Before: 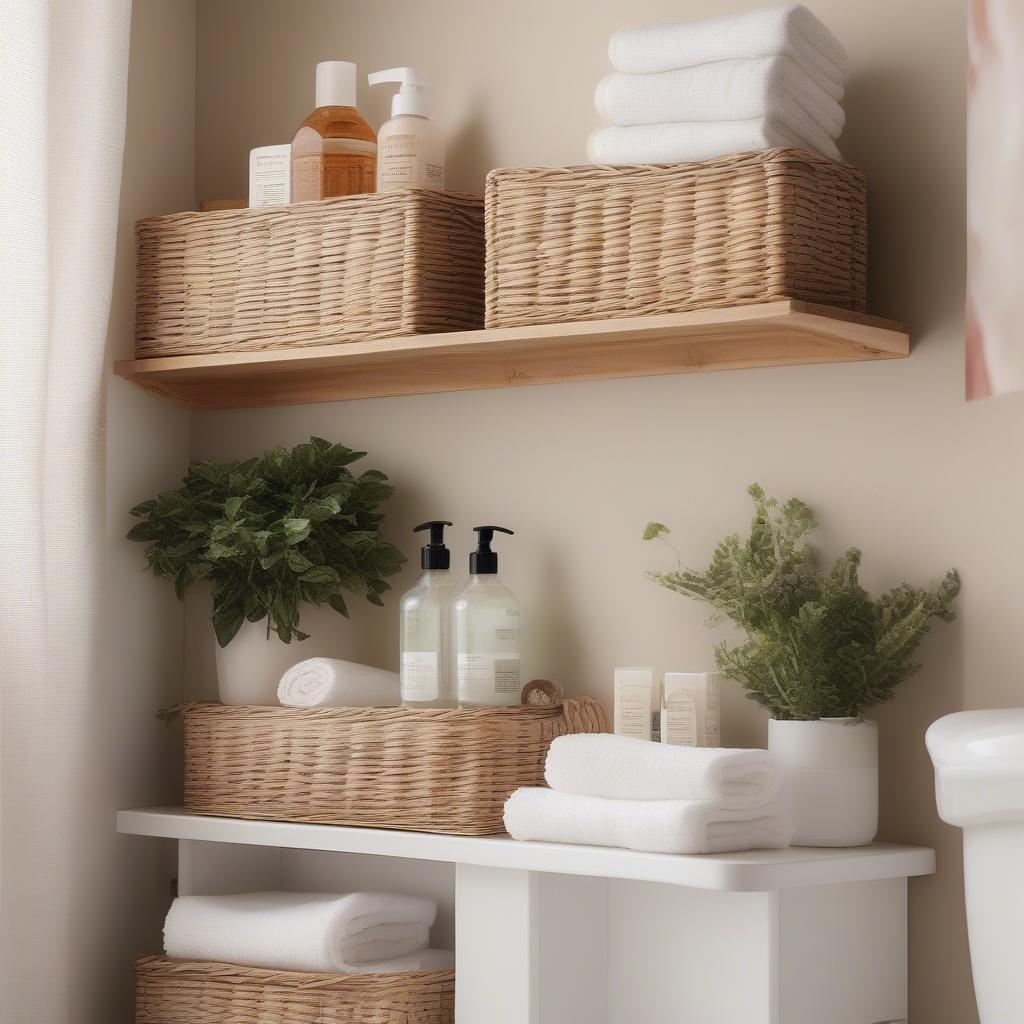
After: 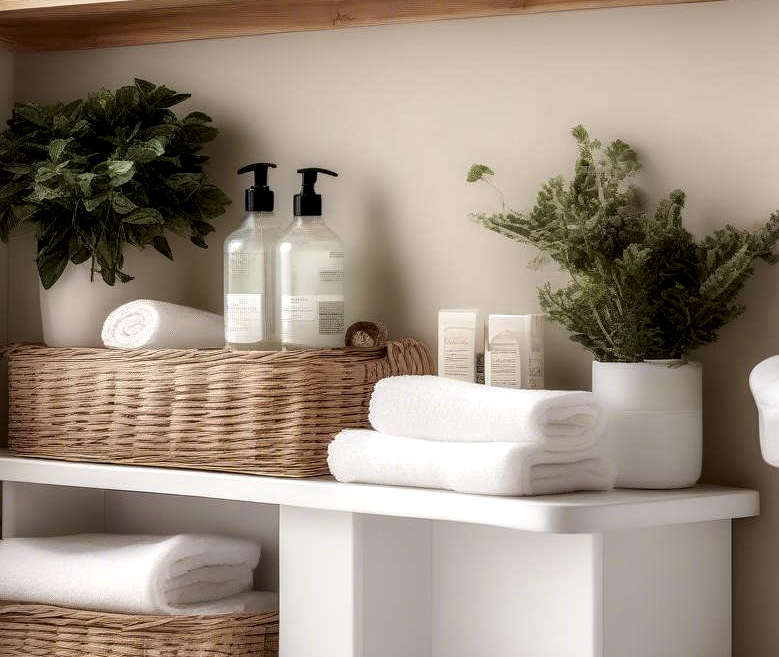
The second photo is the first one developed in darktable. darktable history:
local contrast: highlights 19%, detail 186%
crop and rotate: left 17.19%, top 34.994%, right 6.727%, bottom 0.814%
